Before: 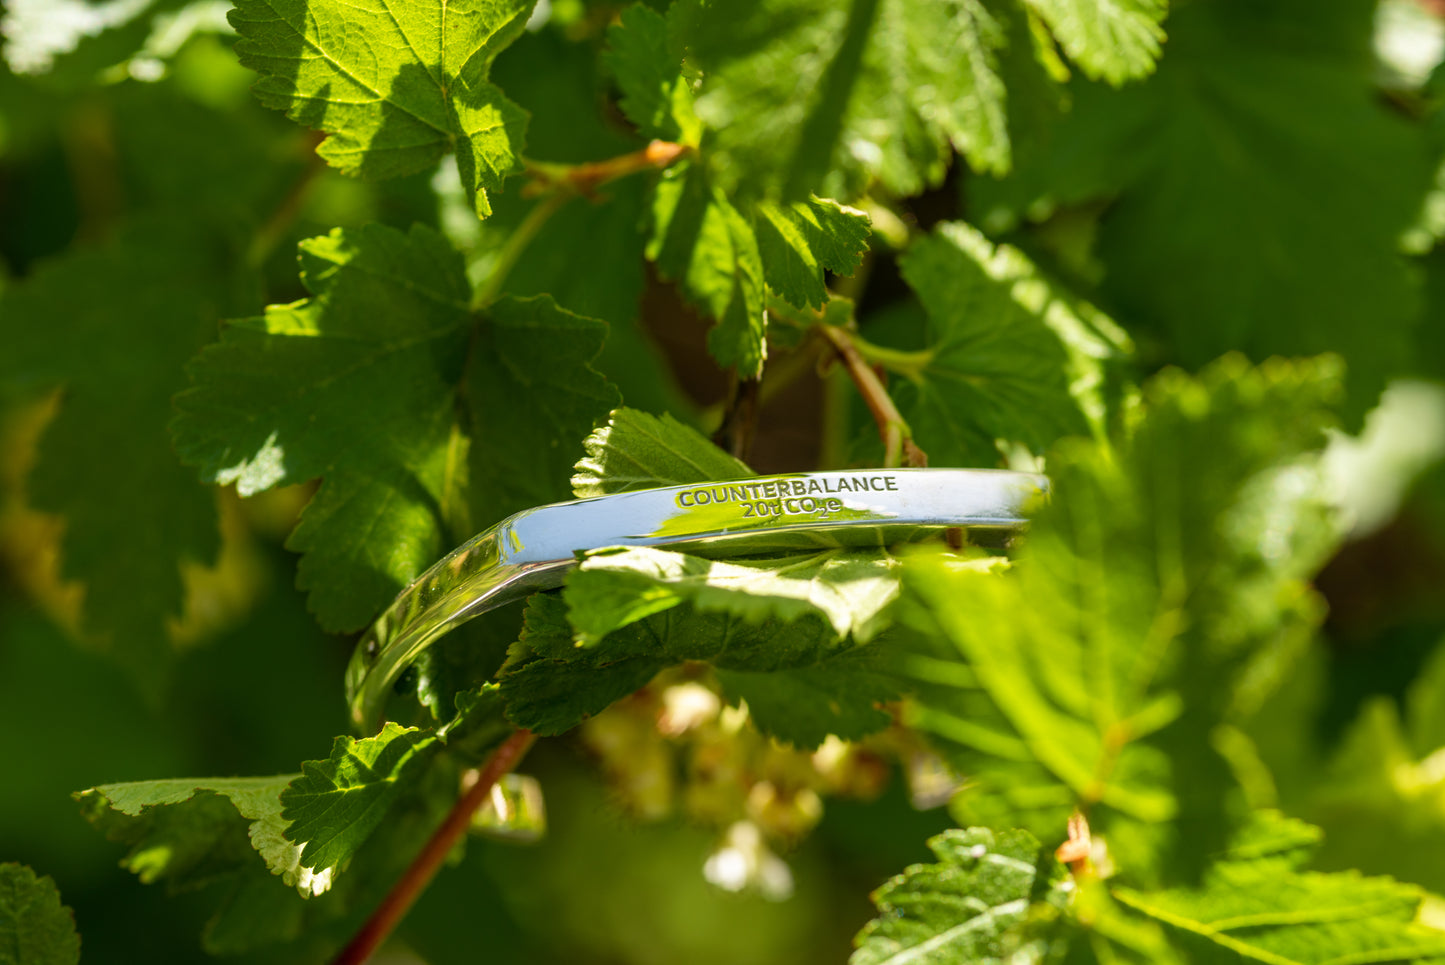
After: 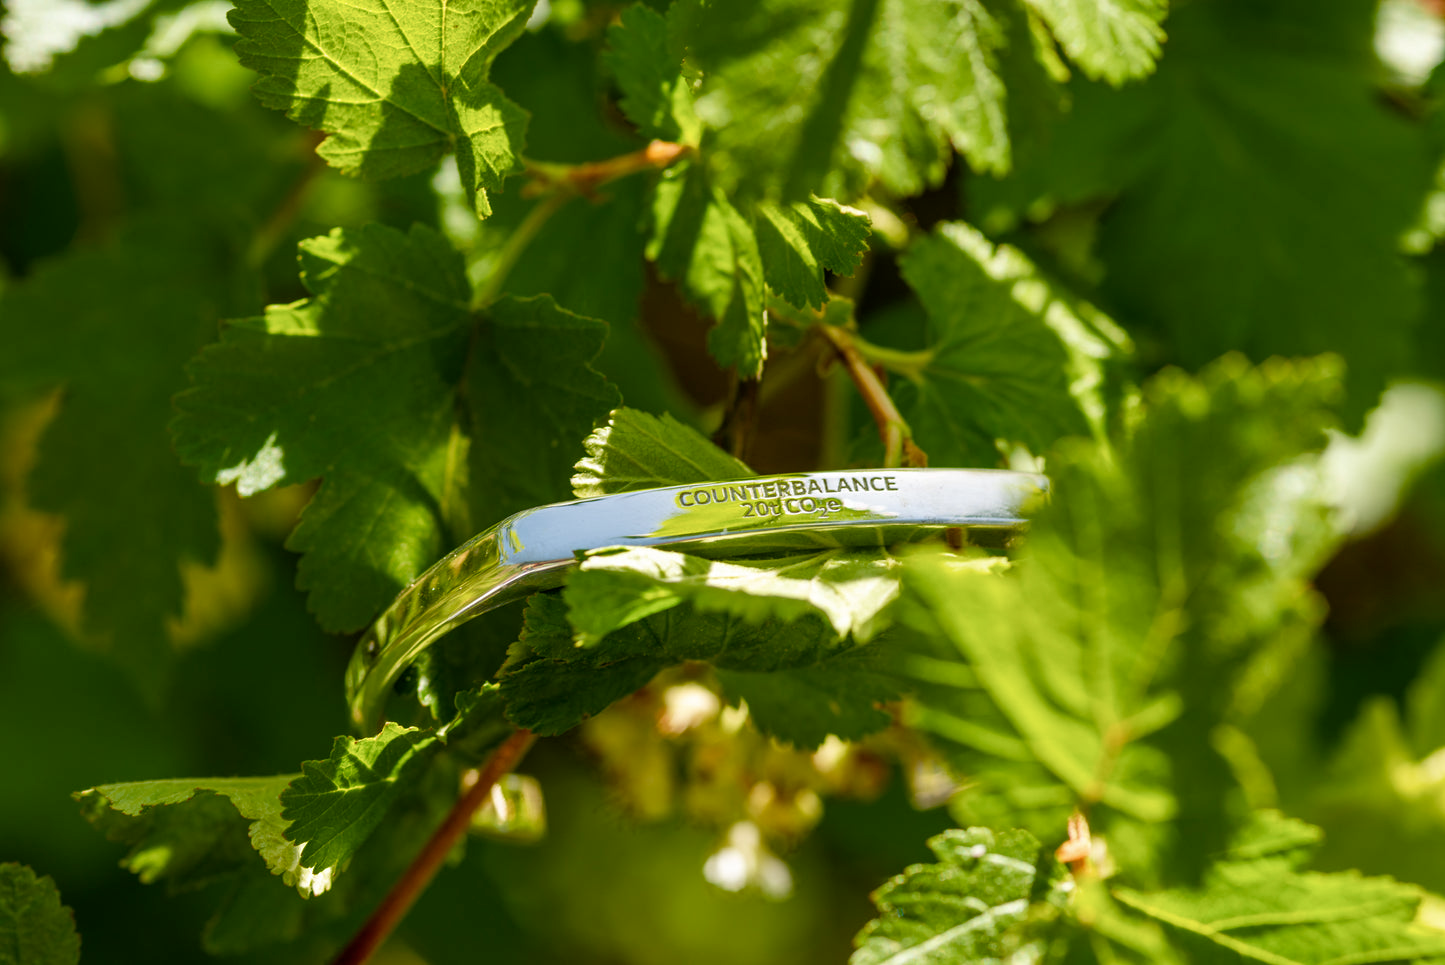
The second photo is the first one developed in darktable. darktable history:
color balance rgb: perceptual saturation grading › global saturation 20%, perceptual saturation grading › highlights -25%, perceptual saturation grading › shadows 50%
contrast brightness saturation: saturation -0.1
